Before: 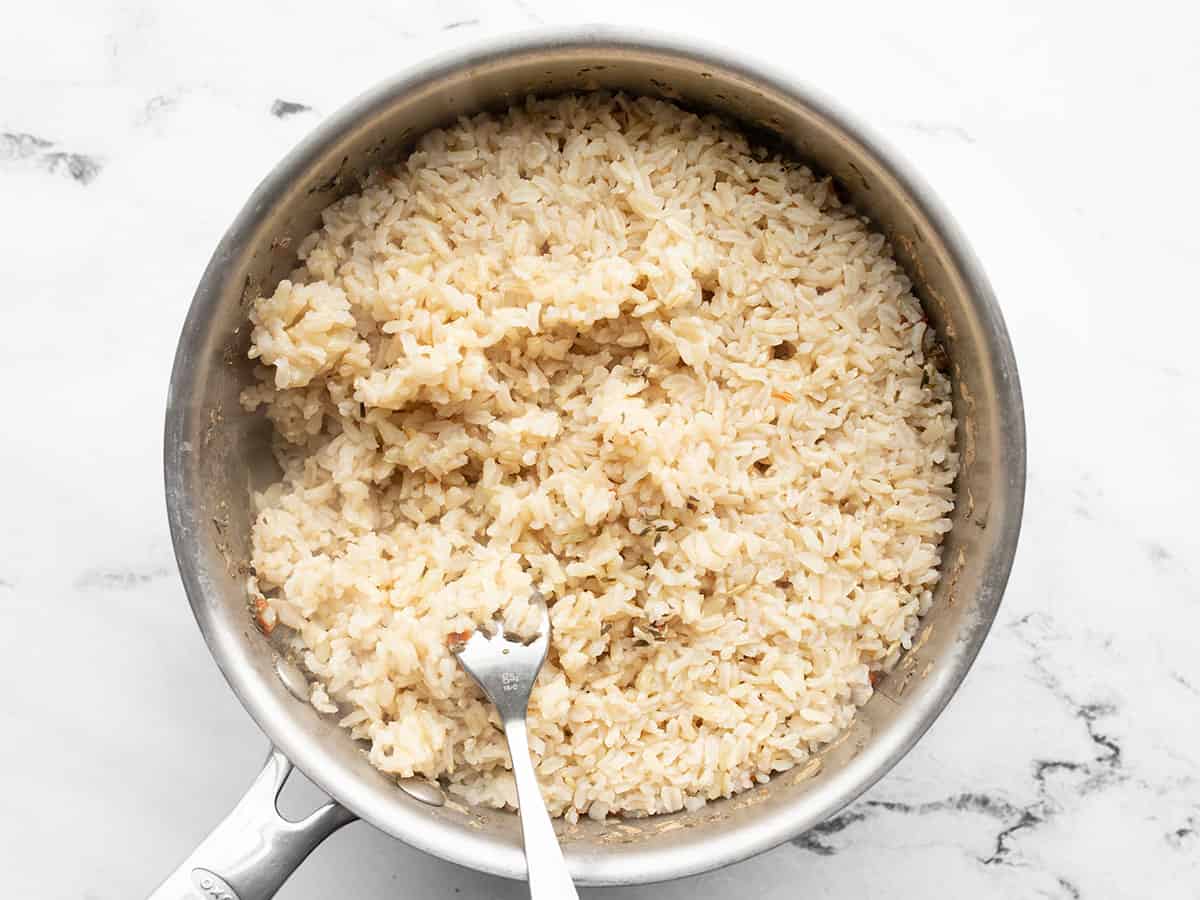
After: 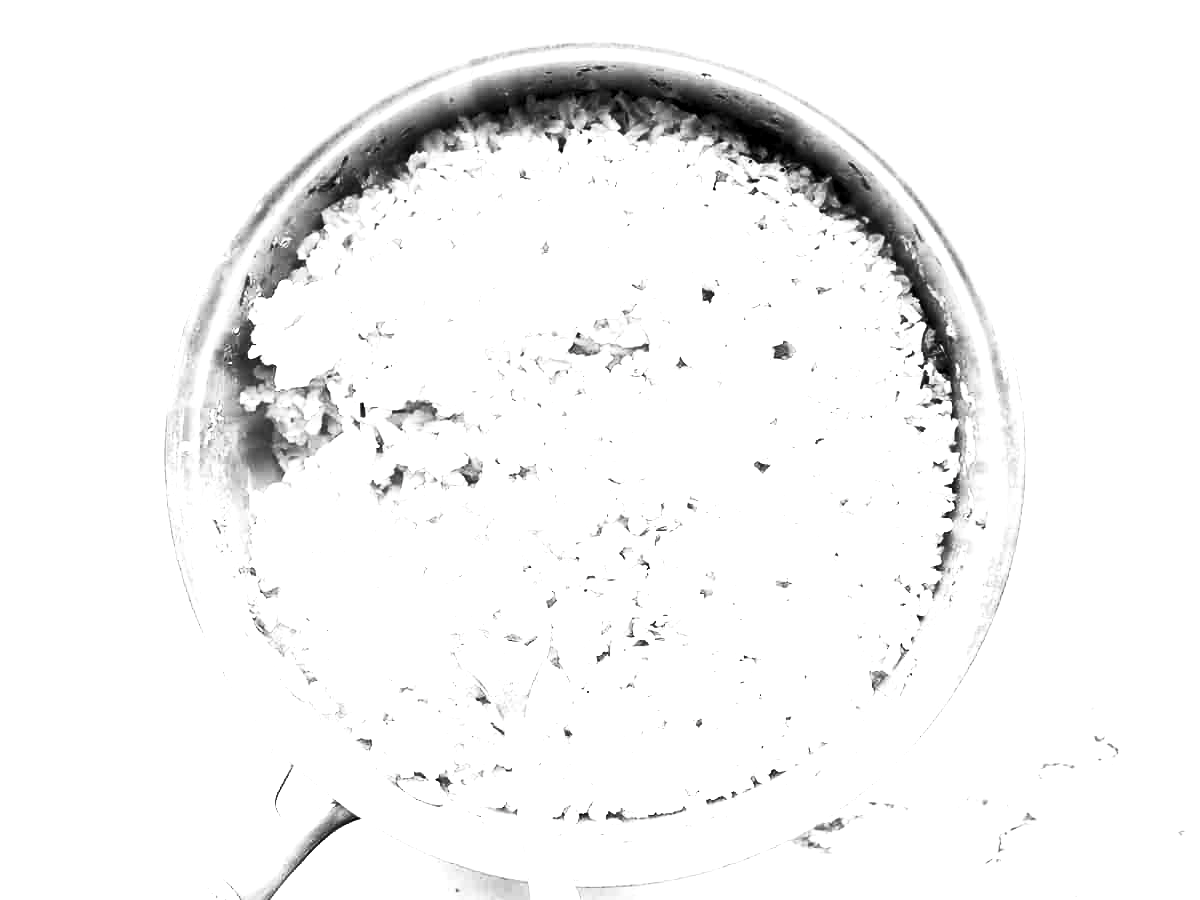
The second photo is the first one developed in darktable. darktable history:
levels: levels [0.062, 0.494, 0.925]
tone equalizer: -8 EV -0.391 EV, -7 EV -0.357 EV, -6 EV -0.363 EV, -5 EV -0.245 EV, -3 EV 0.21 EV, -2 EV 0.312 EV, -1 EV 0.403 EV, +0 EV 0.425 EV, edges refinement/feathering 500, mask exposure compensation -1.57 EV, preserve details no
contrast brightness saturation: contrast 0.528, brightness 0.481, saturation -0.996
exposure: exposure 0.511 EV, compensate highlight preservation false
